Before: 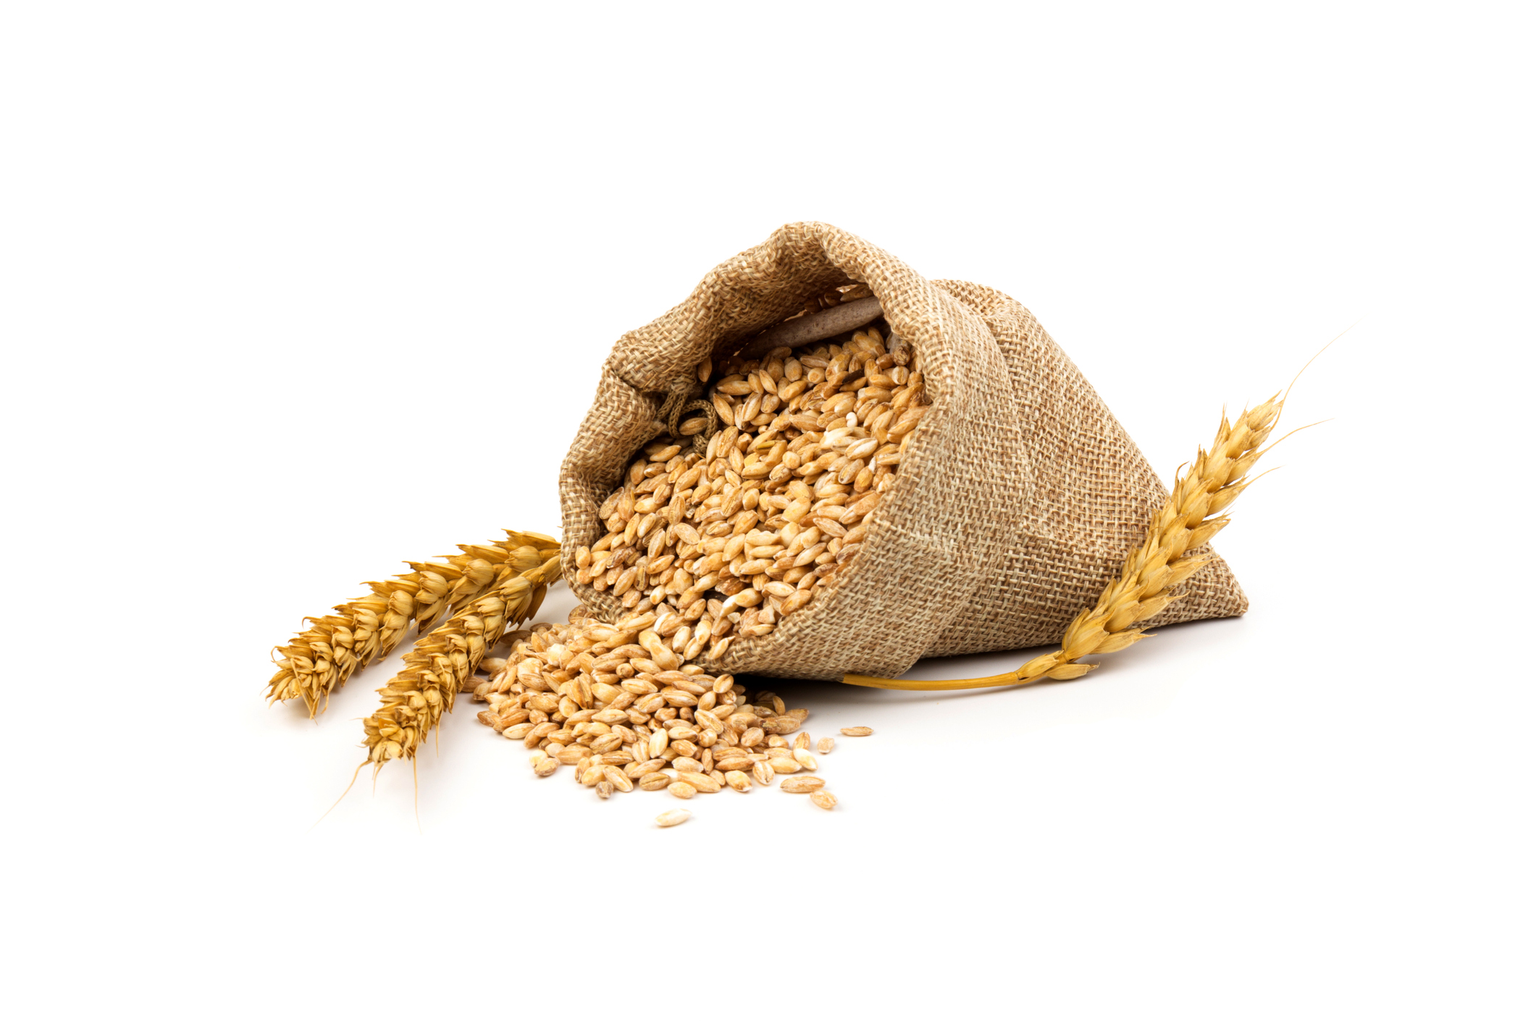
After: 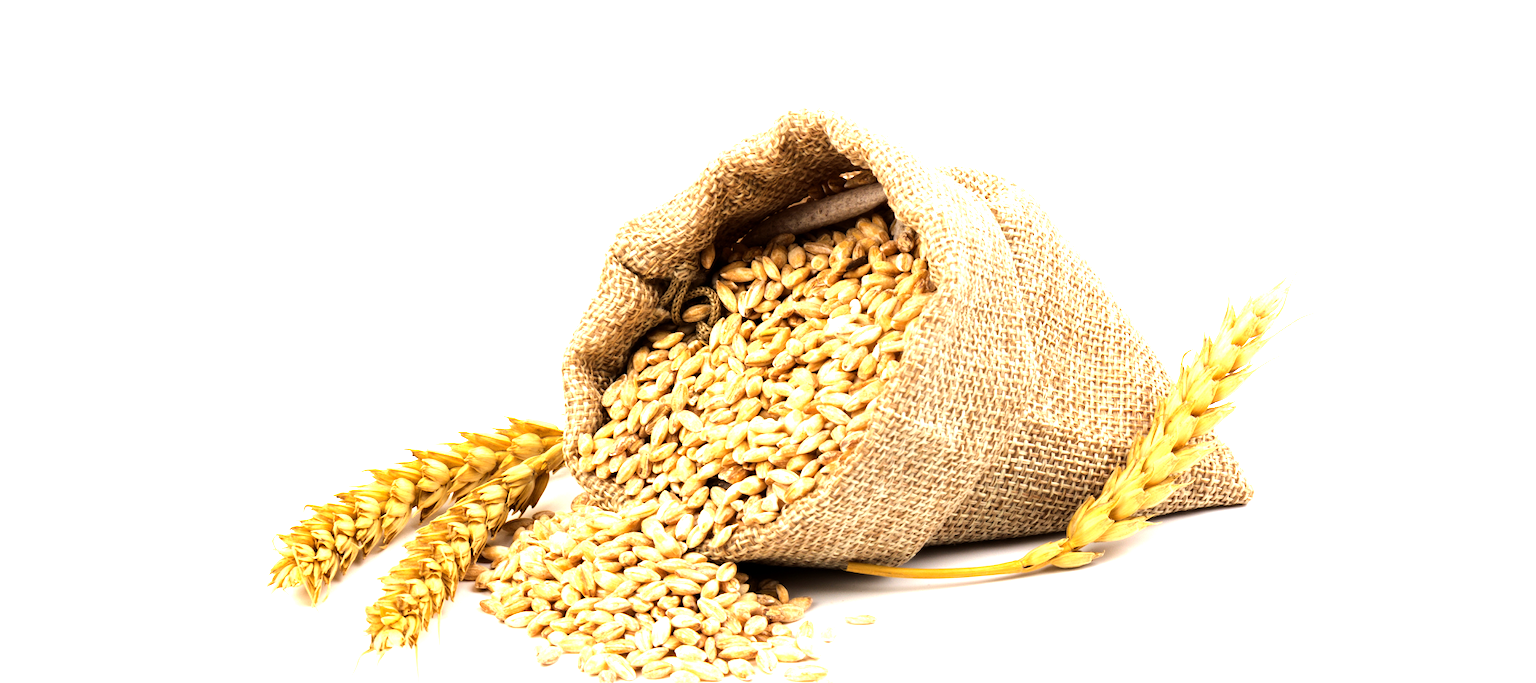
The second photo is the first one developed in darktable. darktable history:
exposure: exposure 0.495 EV, compensate highlight preservation false
tone equalizer: -8 EV -0.72 EV, -7 EV -0.703 EV, -6 EV -0.639 EV, -5 EV -0.415 EV, -3 EV 0.371 EV, -2 EV 0.6 EV, -1 EV 0.692 EV, +0 EV 0.769 EV, smoothing diameter 2.14%, edges refinement/feathering 16.85, mask exposure compensation -1.57 EV, filter diffusion 5
crop: top 11.18%, bottom 22.32%
